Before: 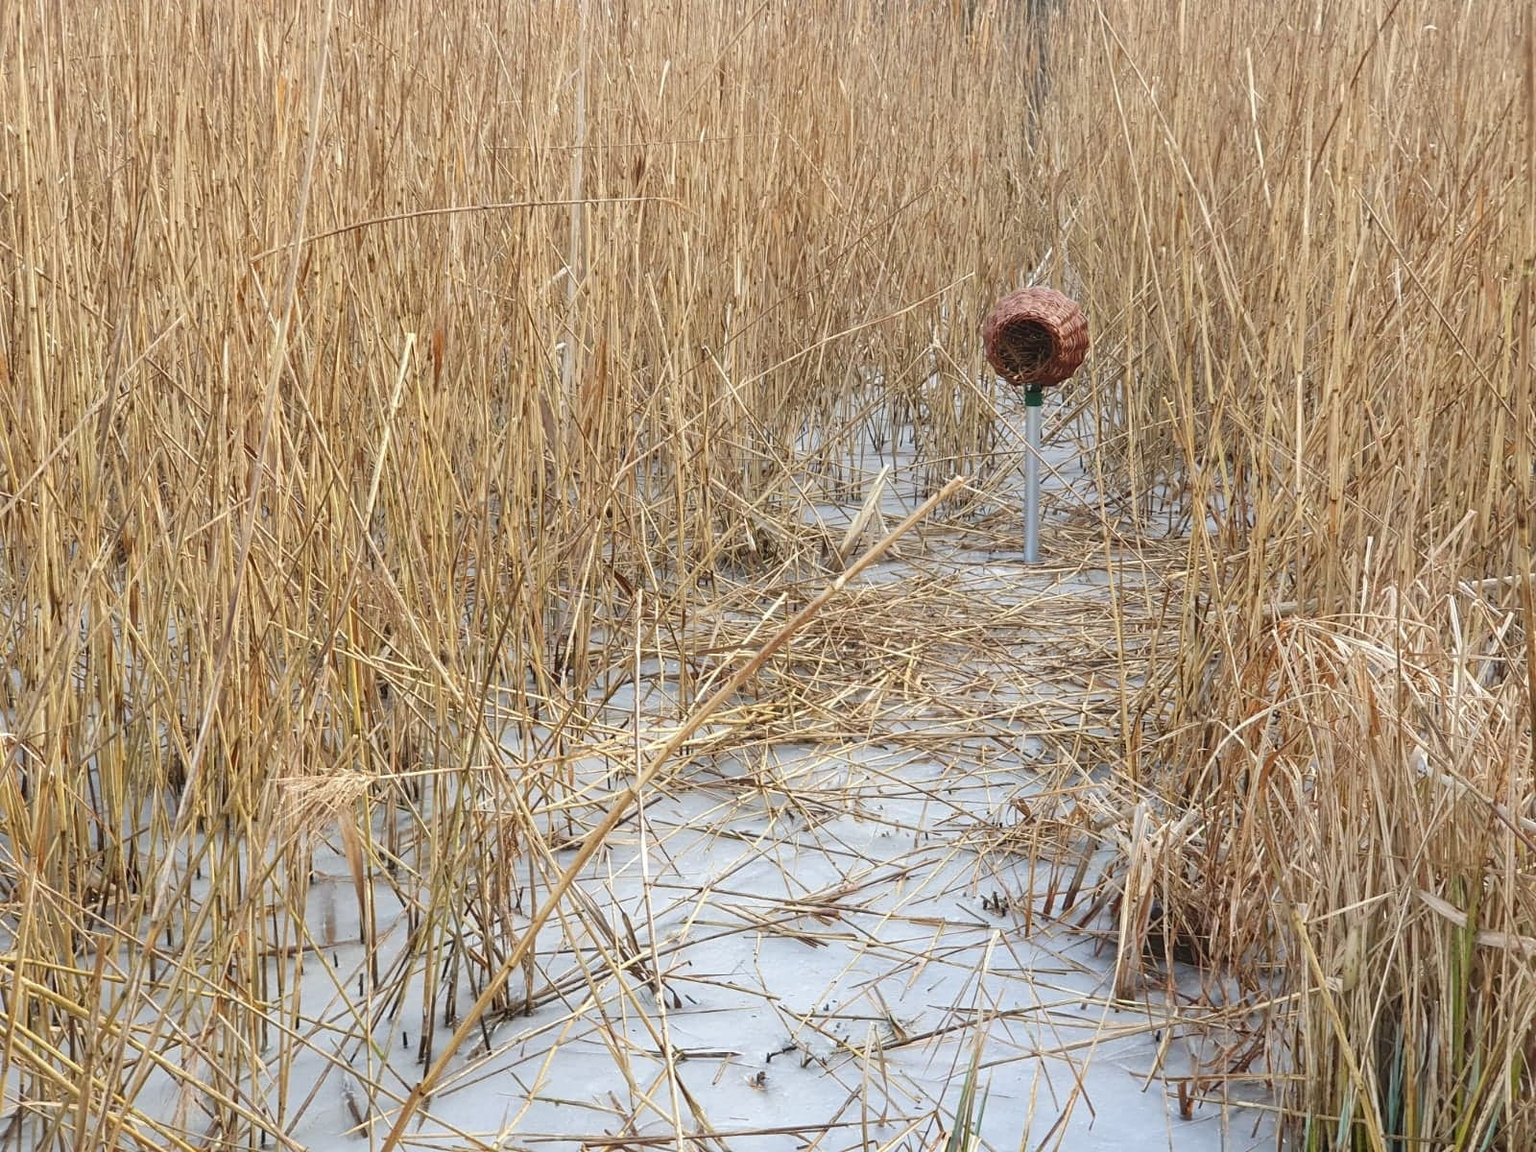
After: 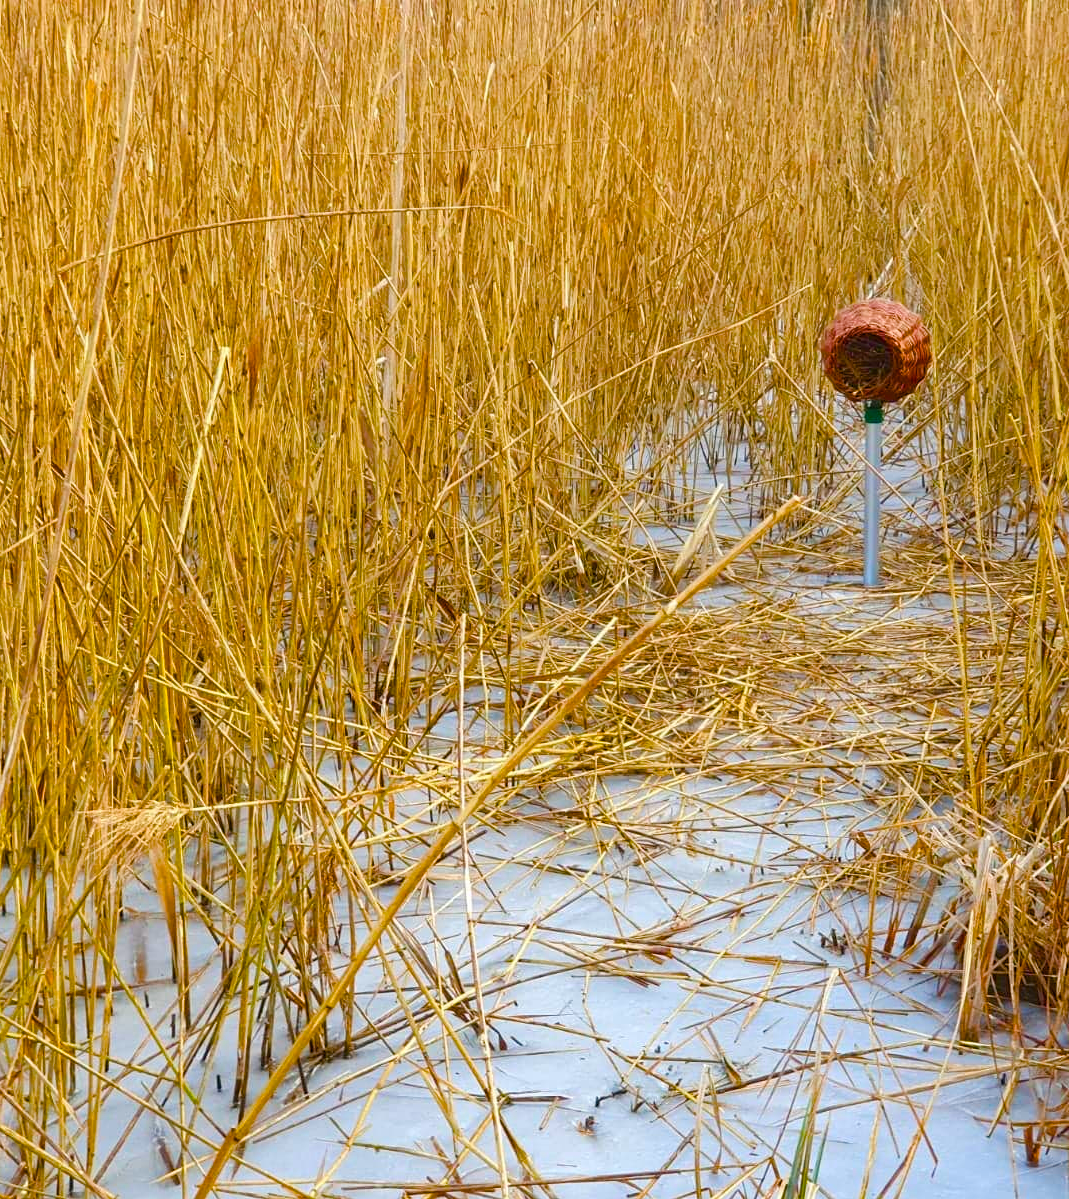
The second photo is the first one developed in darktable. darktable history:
color balance rgb: power › hue 71.91°, shadows fall-off 101.881%, linear chroma grading › global chroma 14.369%, perceptual saturation grading › global saturation 40.693%, perceptual saturation grading › highlights -25.777%, perceptual saturation grading › mid-tones 34.678%, perceptual saturation grading › shadows 35.848%, mask middle-gray fulcrum 22.052%, global vibrance 50.681%
crop and rotate: left 12.689%, right 20.462%
